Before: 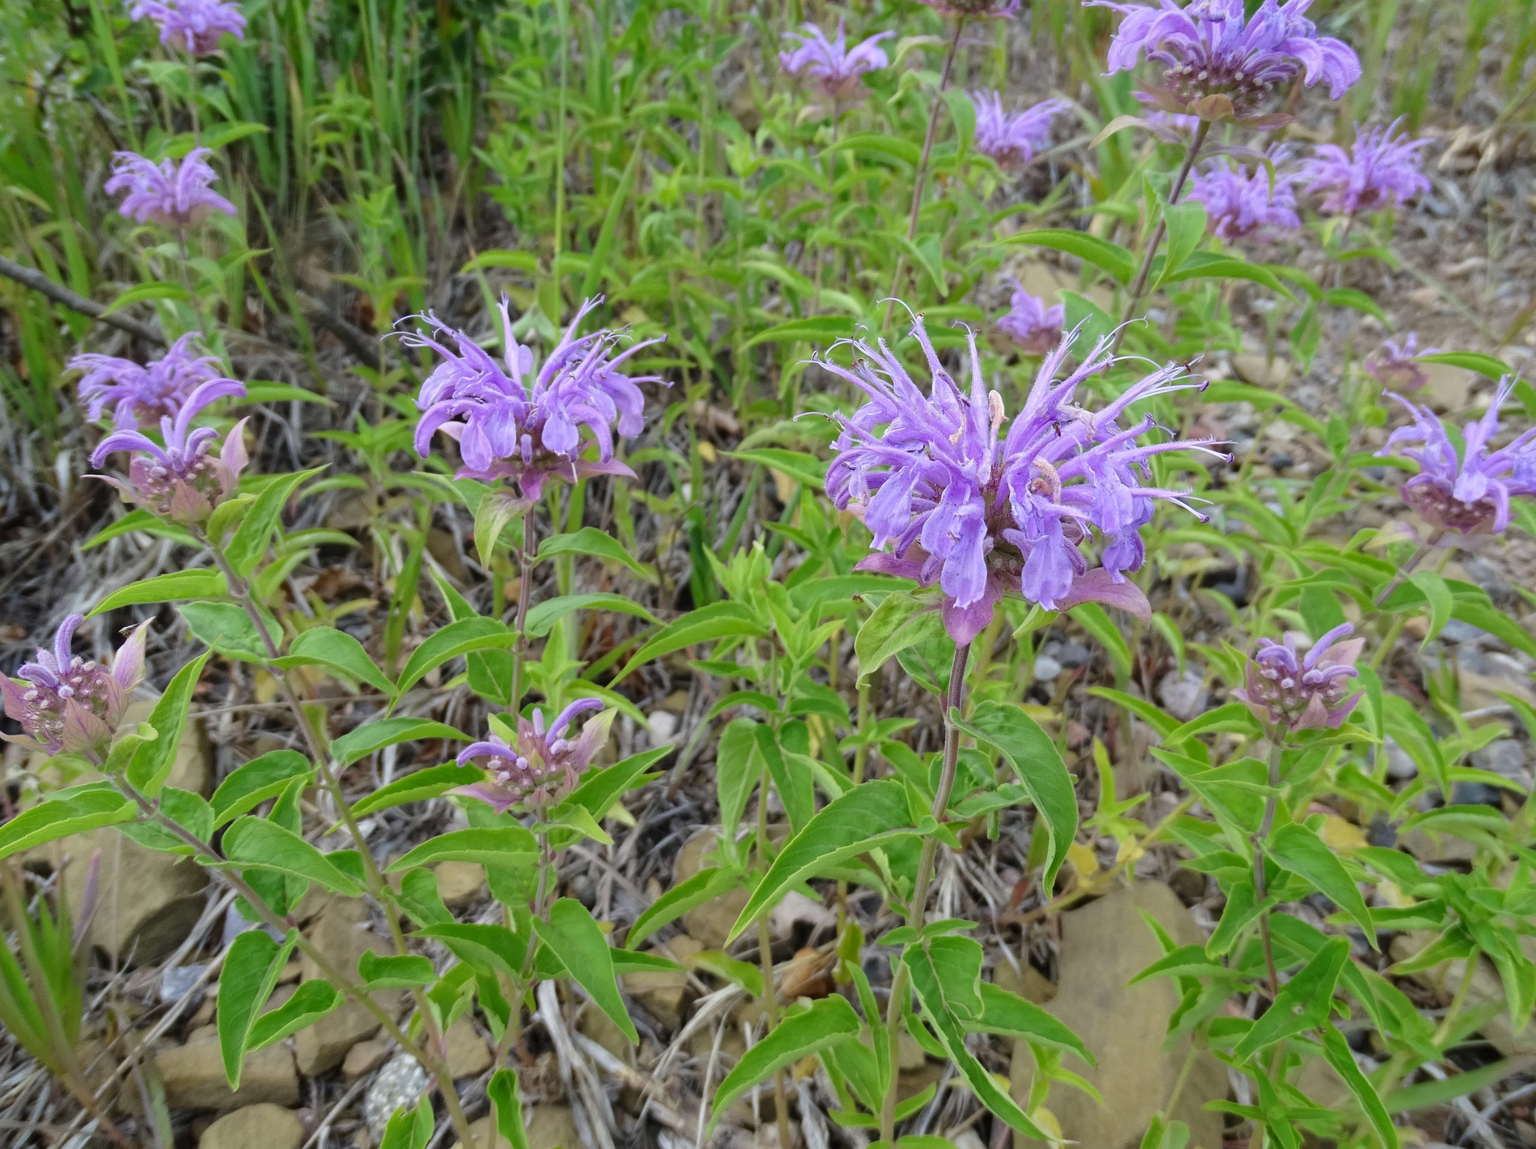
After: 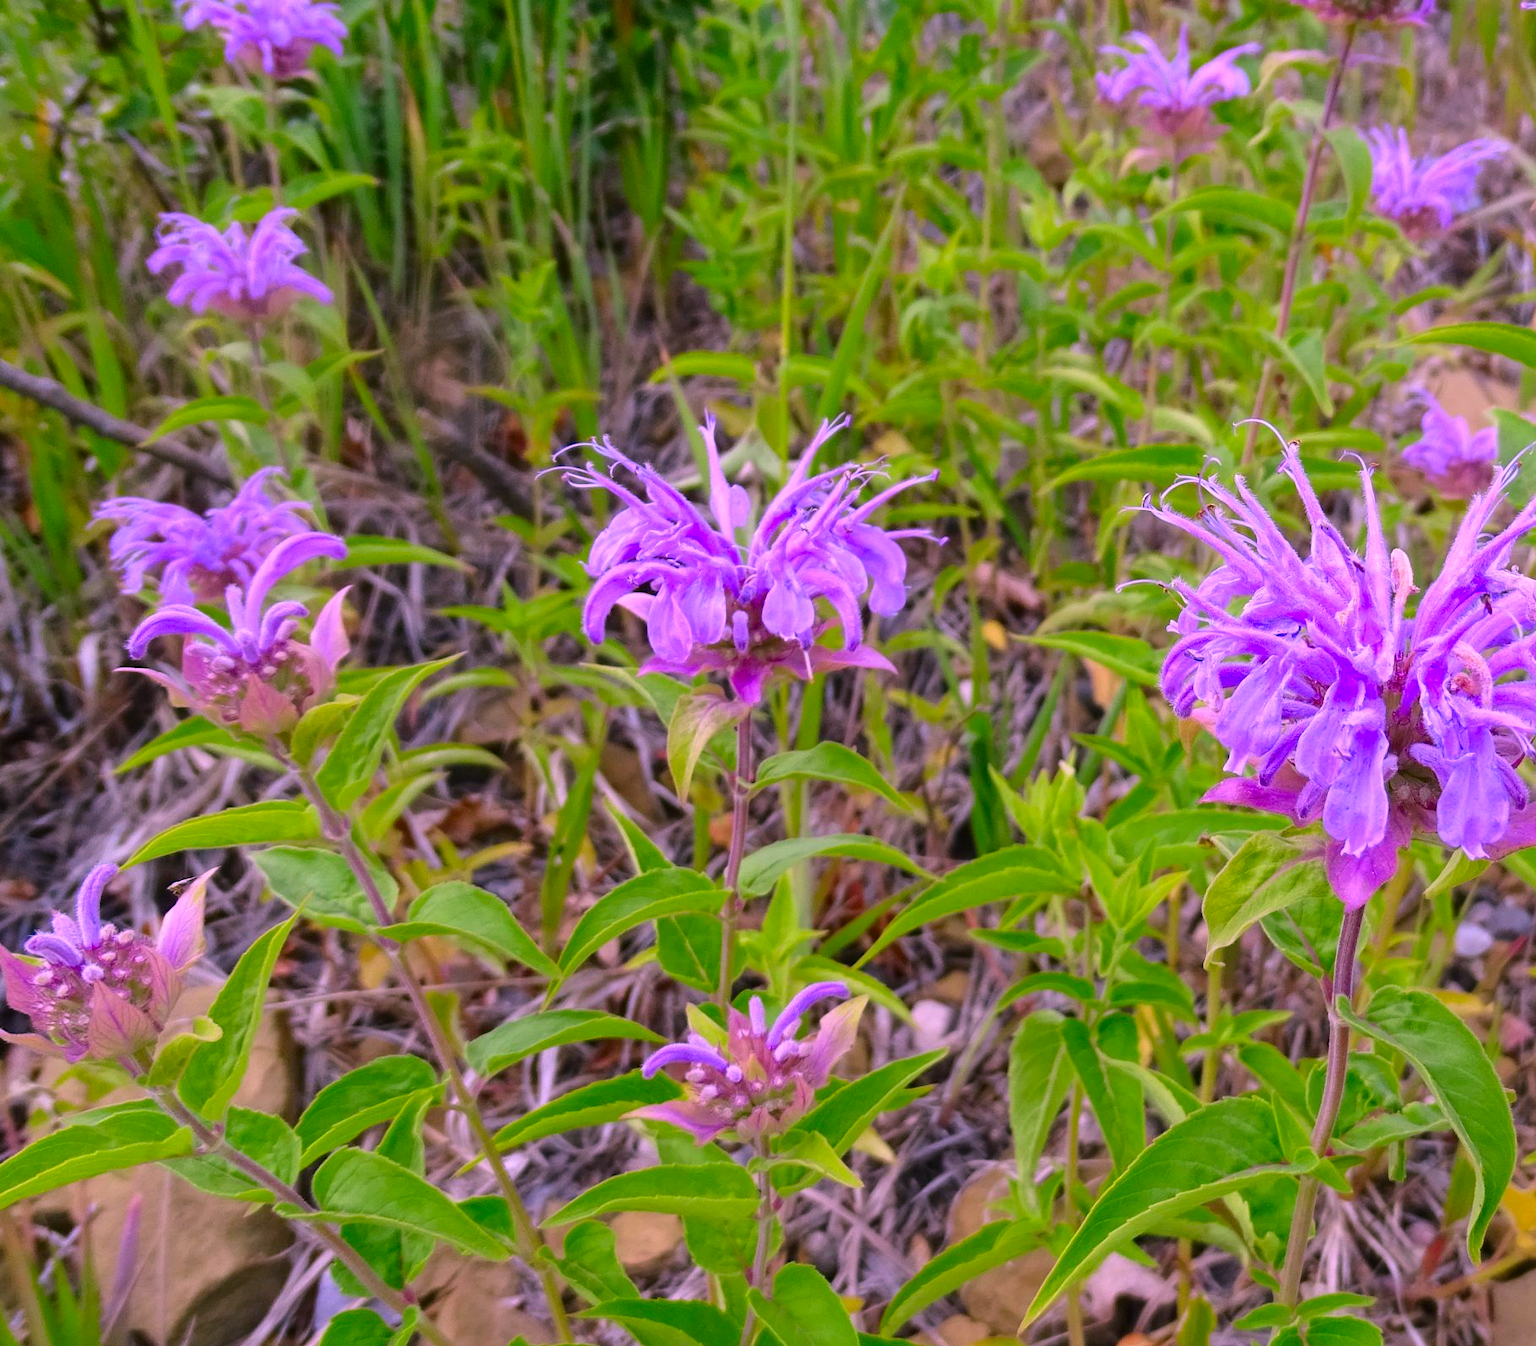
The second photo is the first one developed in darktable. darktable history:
color correction: highlights a* 19.5, highlights b* -11.53, saturation 1.69
crop: right 28.885%, bottom 16.626%
